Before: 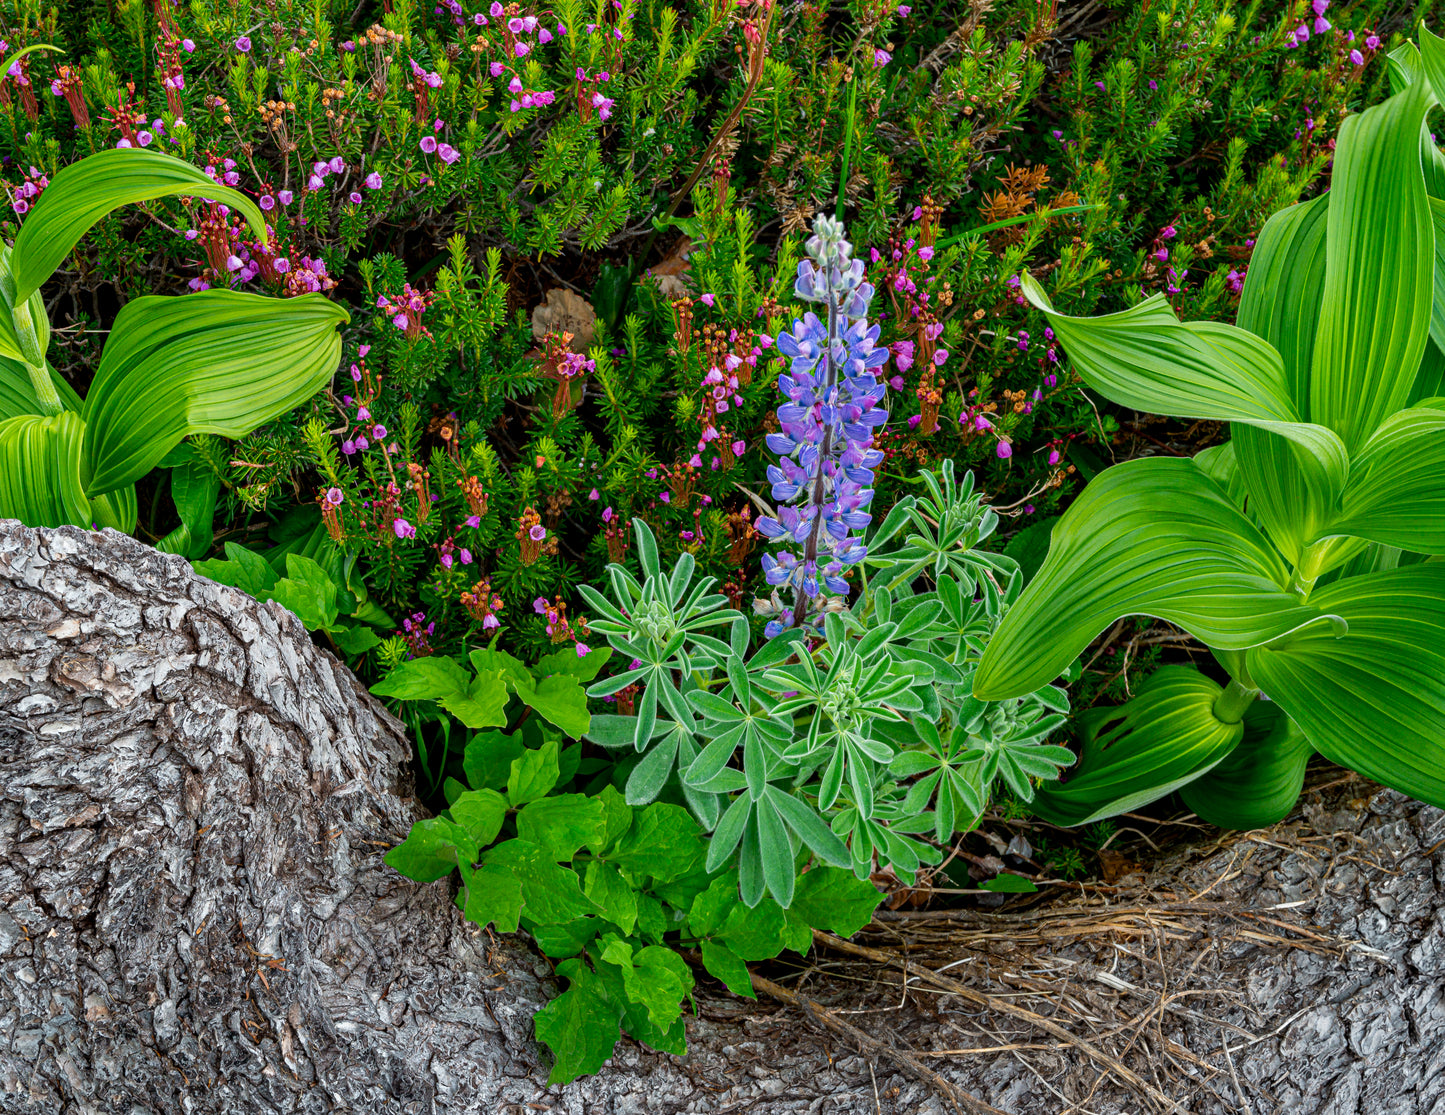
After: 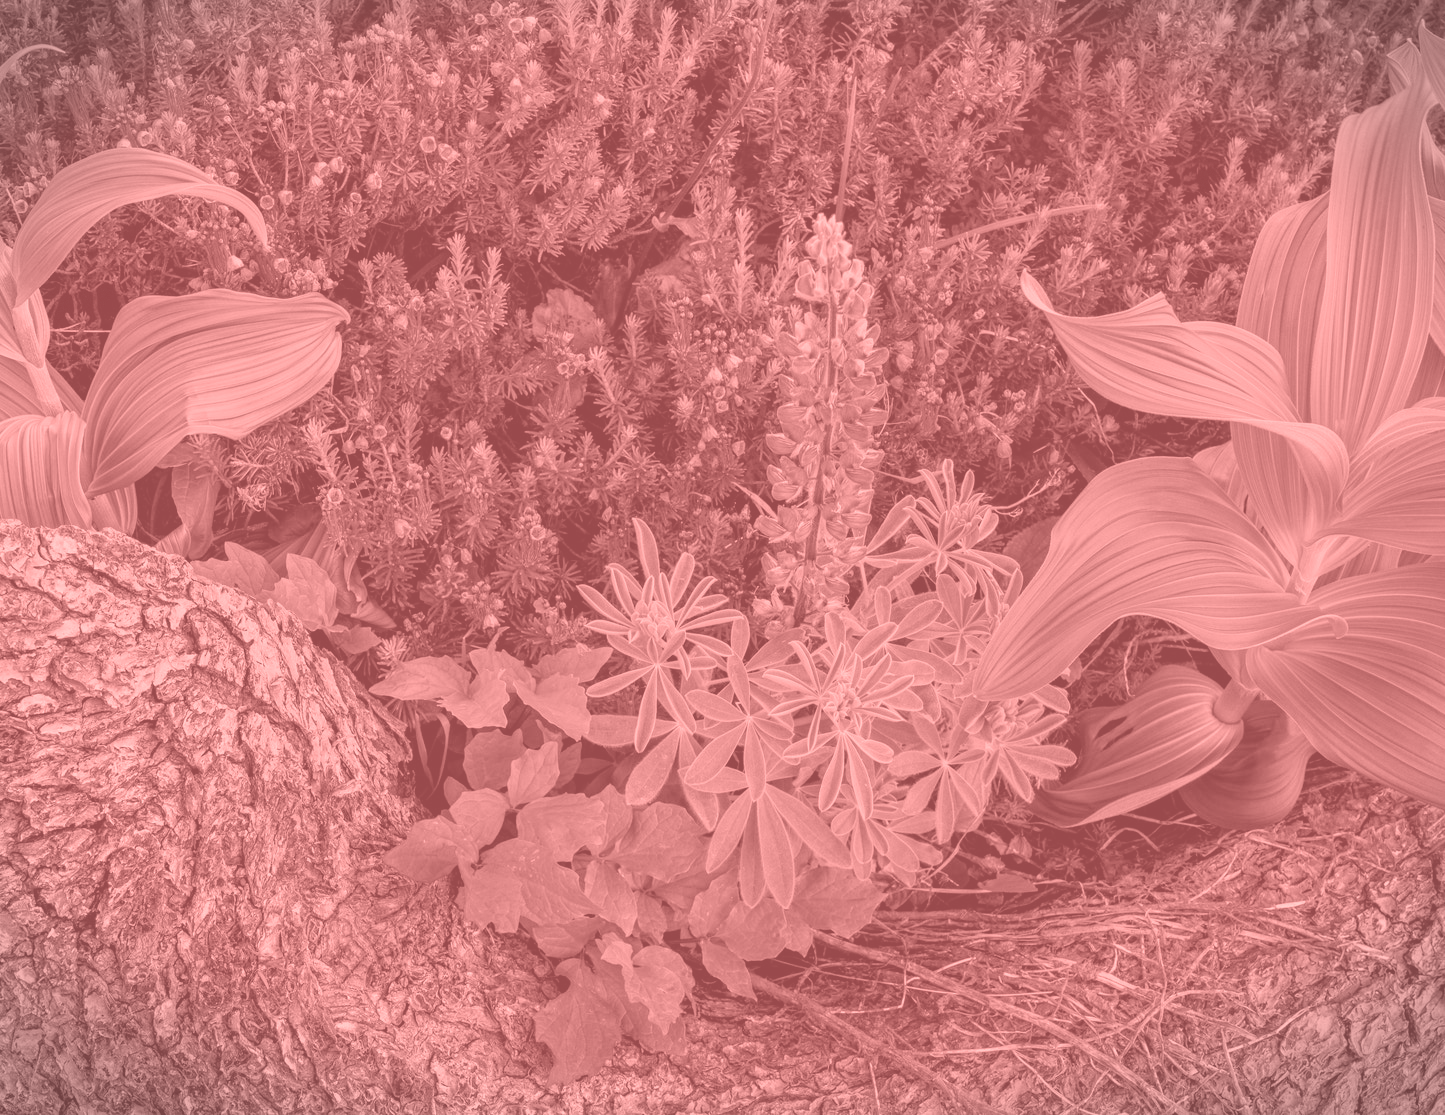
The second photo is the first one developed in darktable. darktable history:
colorize: saturation 51%, source mix 50.67%, lightness 50.67%
vignetting: fall-off start 100%, brightness -0.406, saturation -0.3, width/height ratio 1.324, dithering 8-bit output, unbound false
